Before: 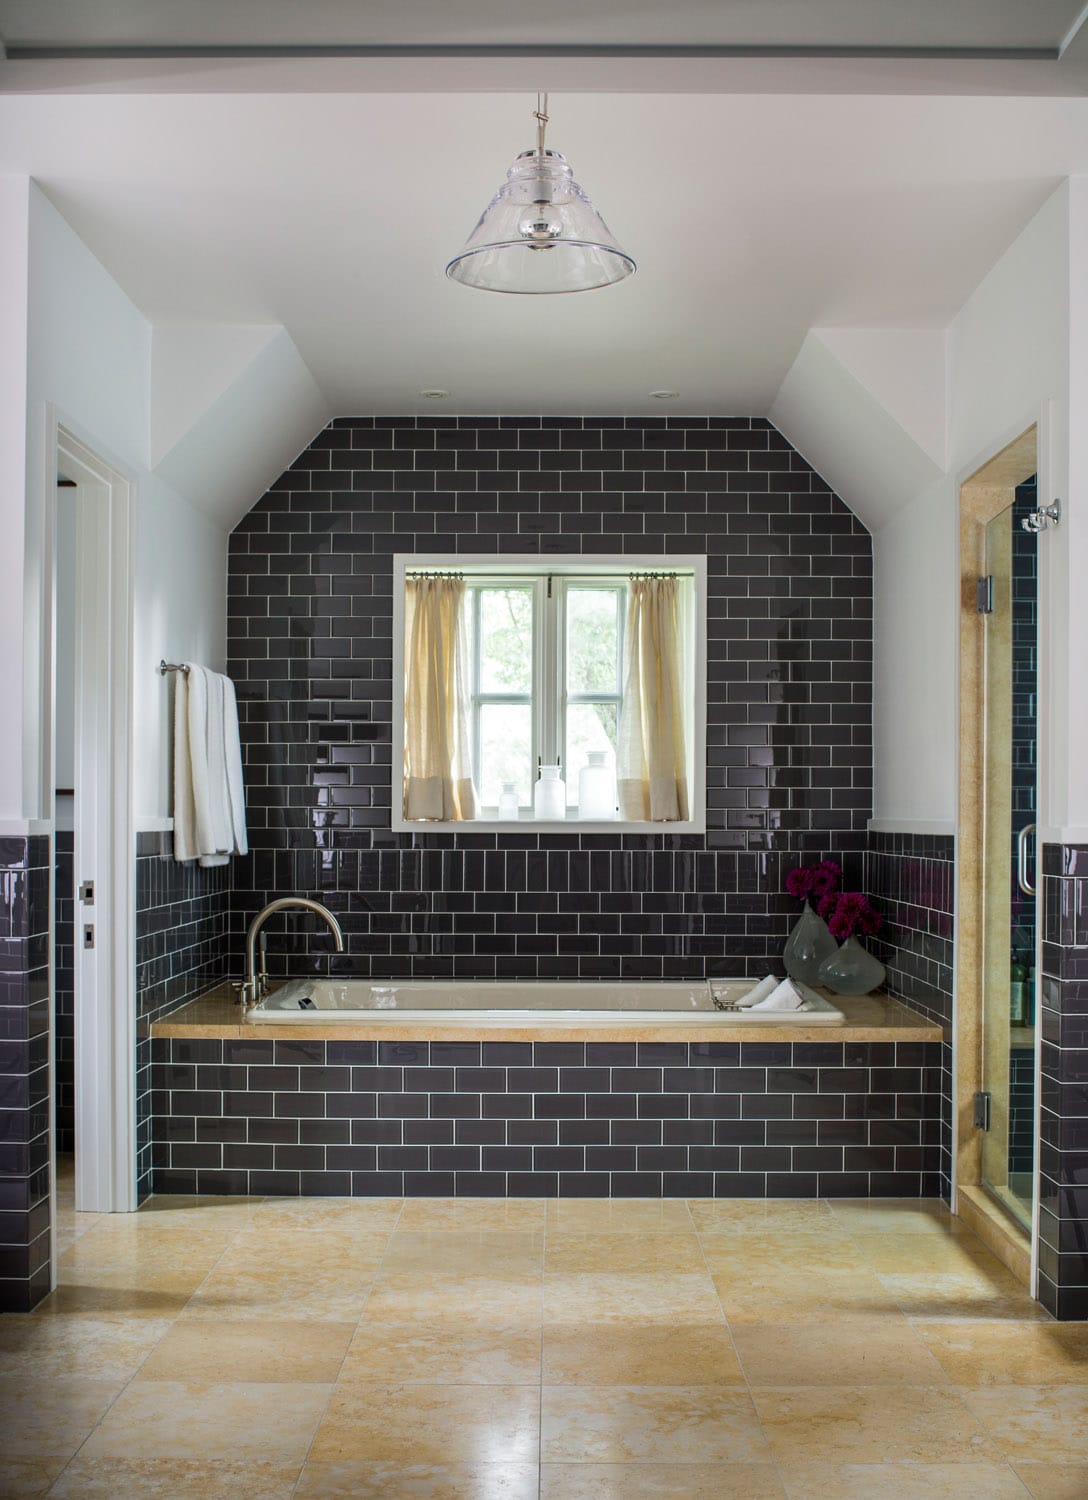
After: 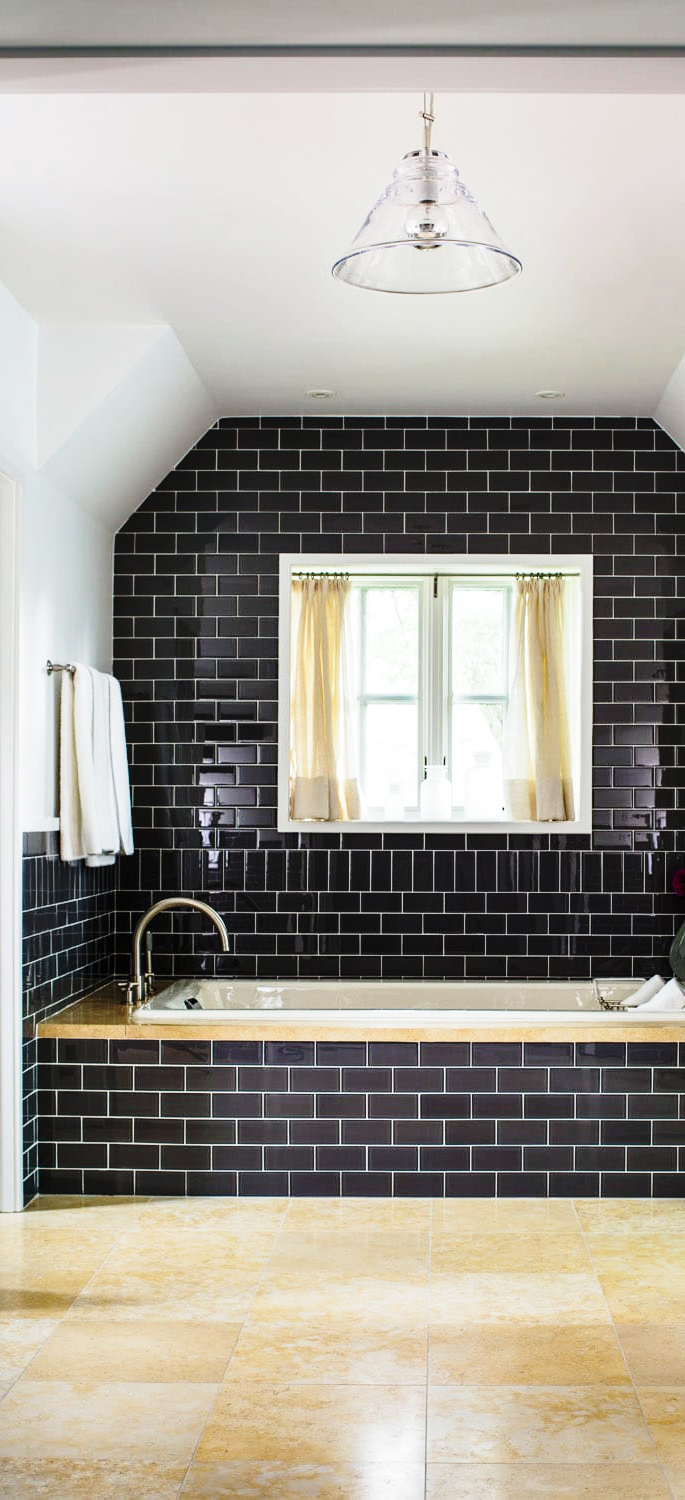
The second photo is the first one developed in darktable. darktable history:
crop: left 10.55%, right 26.481%
base curve: curves: ch0 [(0, 0) (0.04, 0.03) (0.133, 0.232) (0.448, 0.748) (0.843, 0.968) (1, 1)], preserve colors none
